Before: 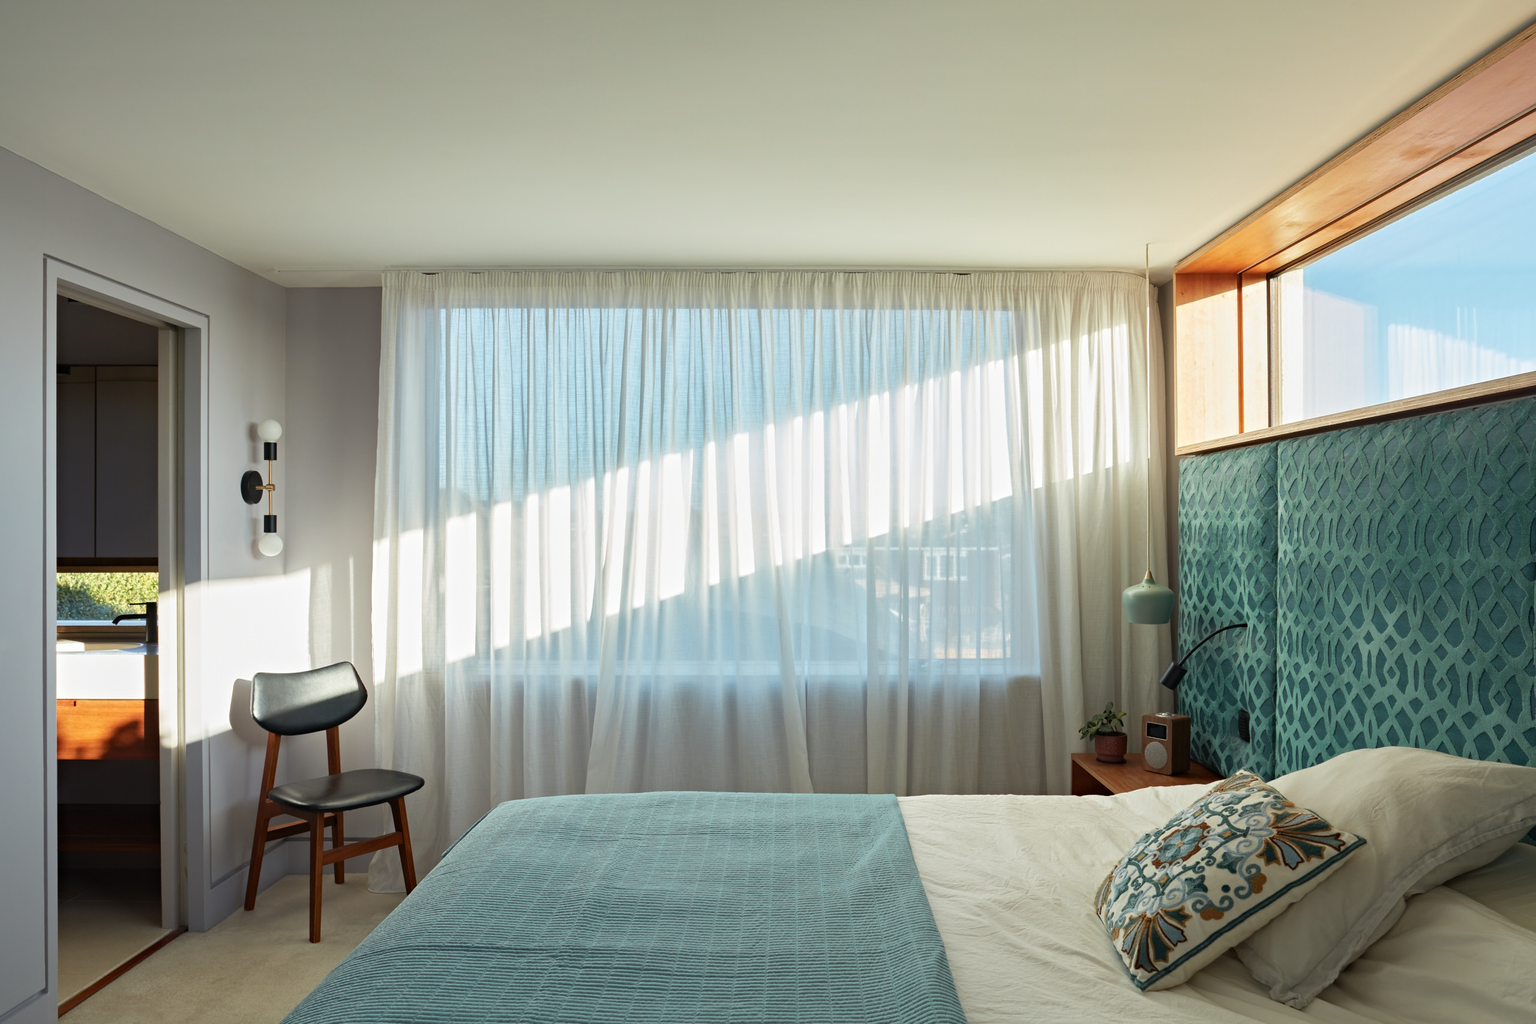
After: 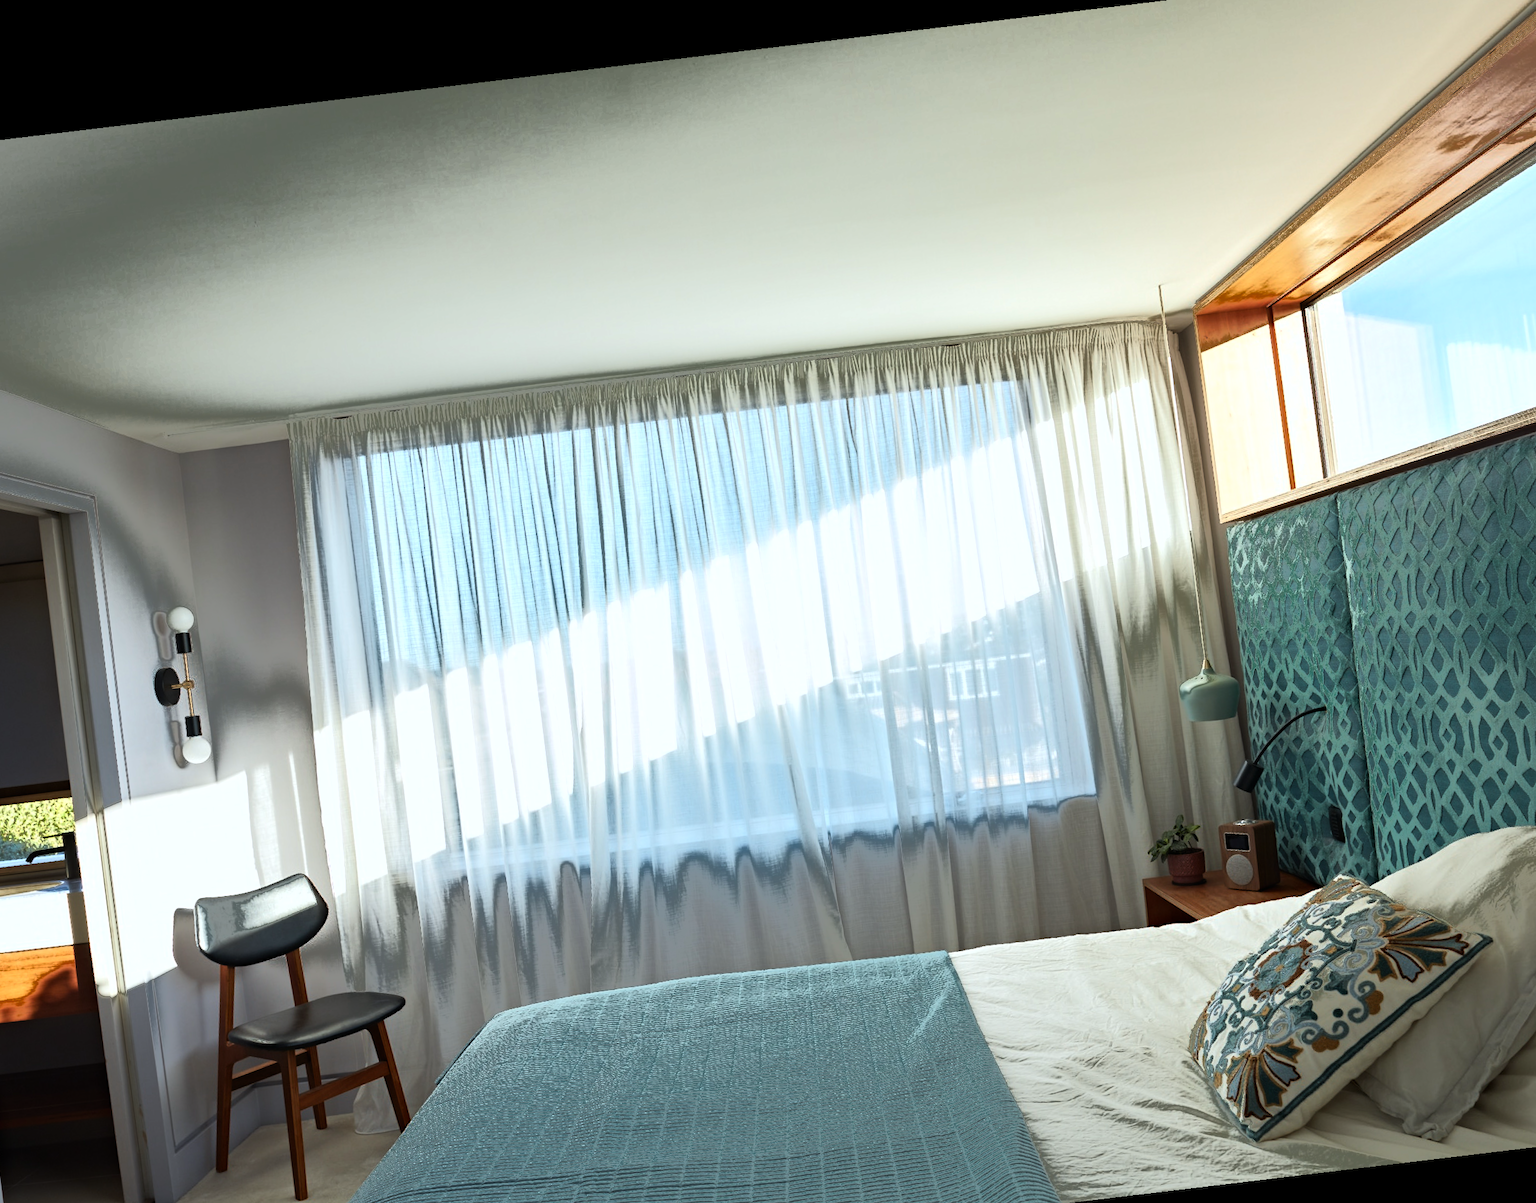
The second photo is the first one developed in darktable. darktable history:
white balance: red 0.967, blue 1.049
tone equalizer: -8 EV -0.417 EV, -7 EV -0.389 EV, -6 EV -0.333 EV, -5 EV -0.222 EV, -3 EV 0.222 EV, -2 EV 0.333 EV, -1 EV 0.389 EV, +0 EV 0.417 EV, edges refinement/feathering 500, mask exposure compensation -1.57 EV, preserve details no
crop: left 9.929%, top 3.475%, right 9.188%, bottom 9.529%
fill light: exposure -0.73 EV, center 0.69, width 2.2
rotate and perspective: rotation -6.83°, automatic cropping off
